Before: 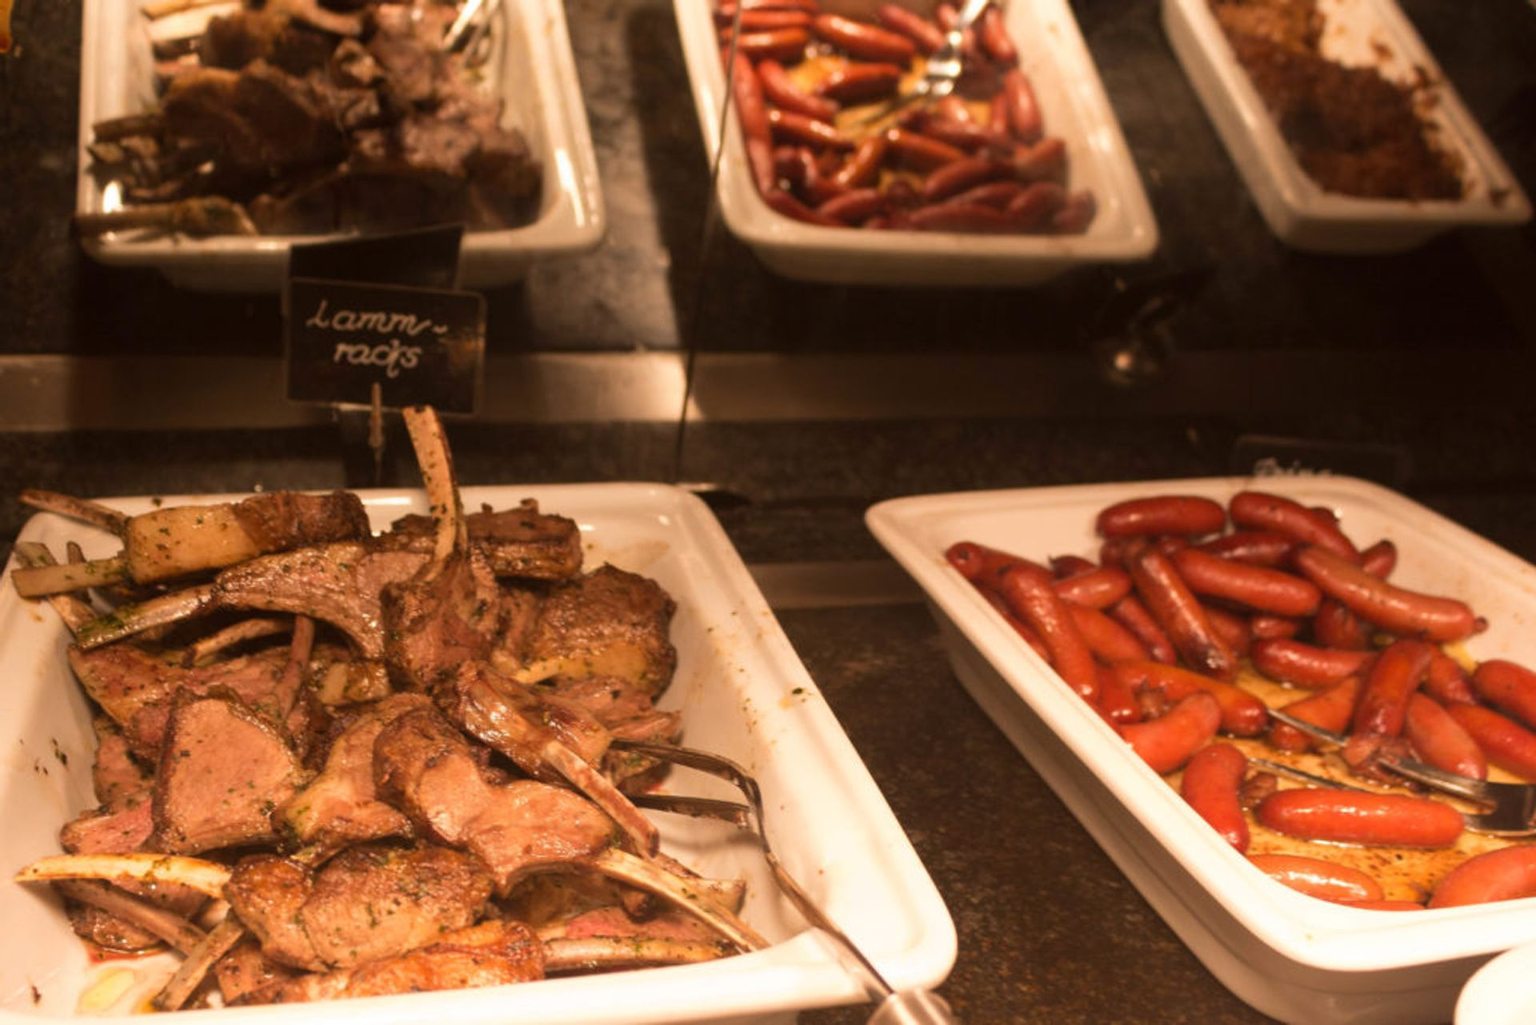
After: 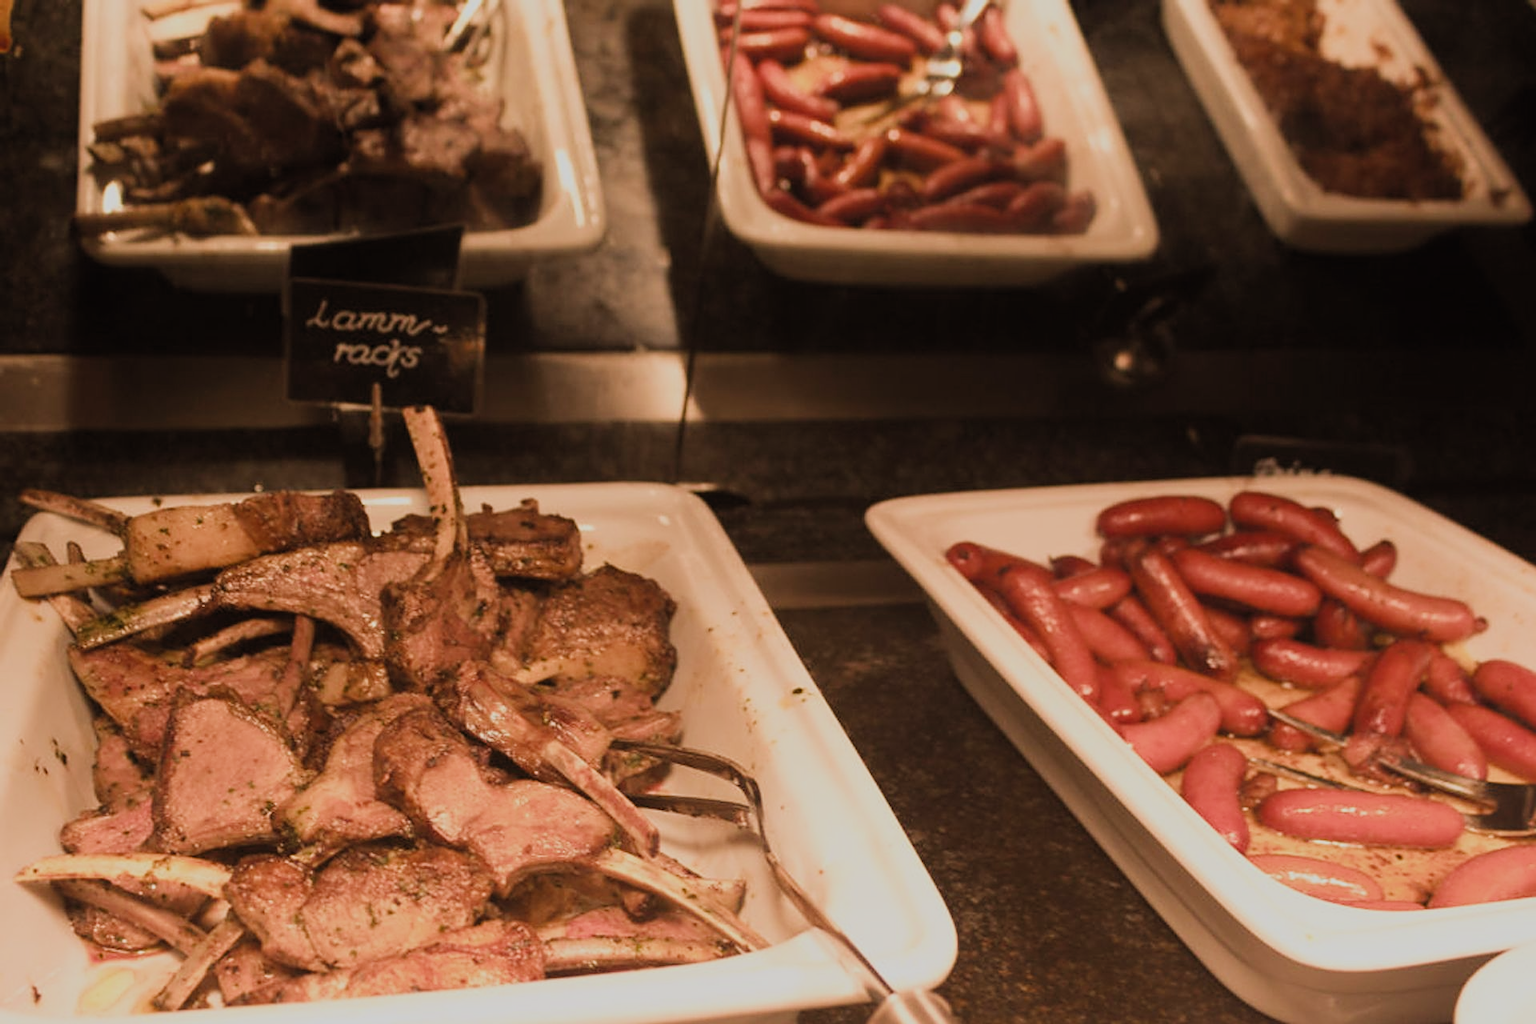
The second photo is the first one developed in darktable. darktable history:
filmic rgb: black relative exposure -7.83 EV, white relative exposure 4.33 EV, hardness 3.88, color science v5 (2021), contrast in shadows safe, contrast in highlights safe
velvia: strength 8.61%
sharpen: on, module defaults
